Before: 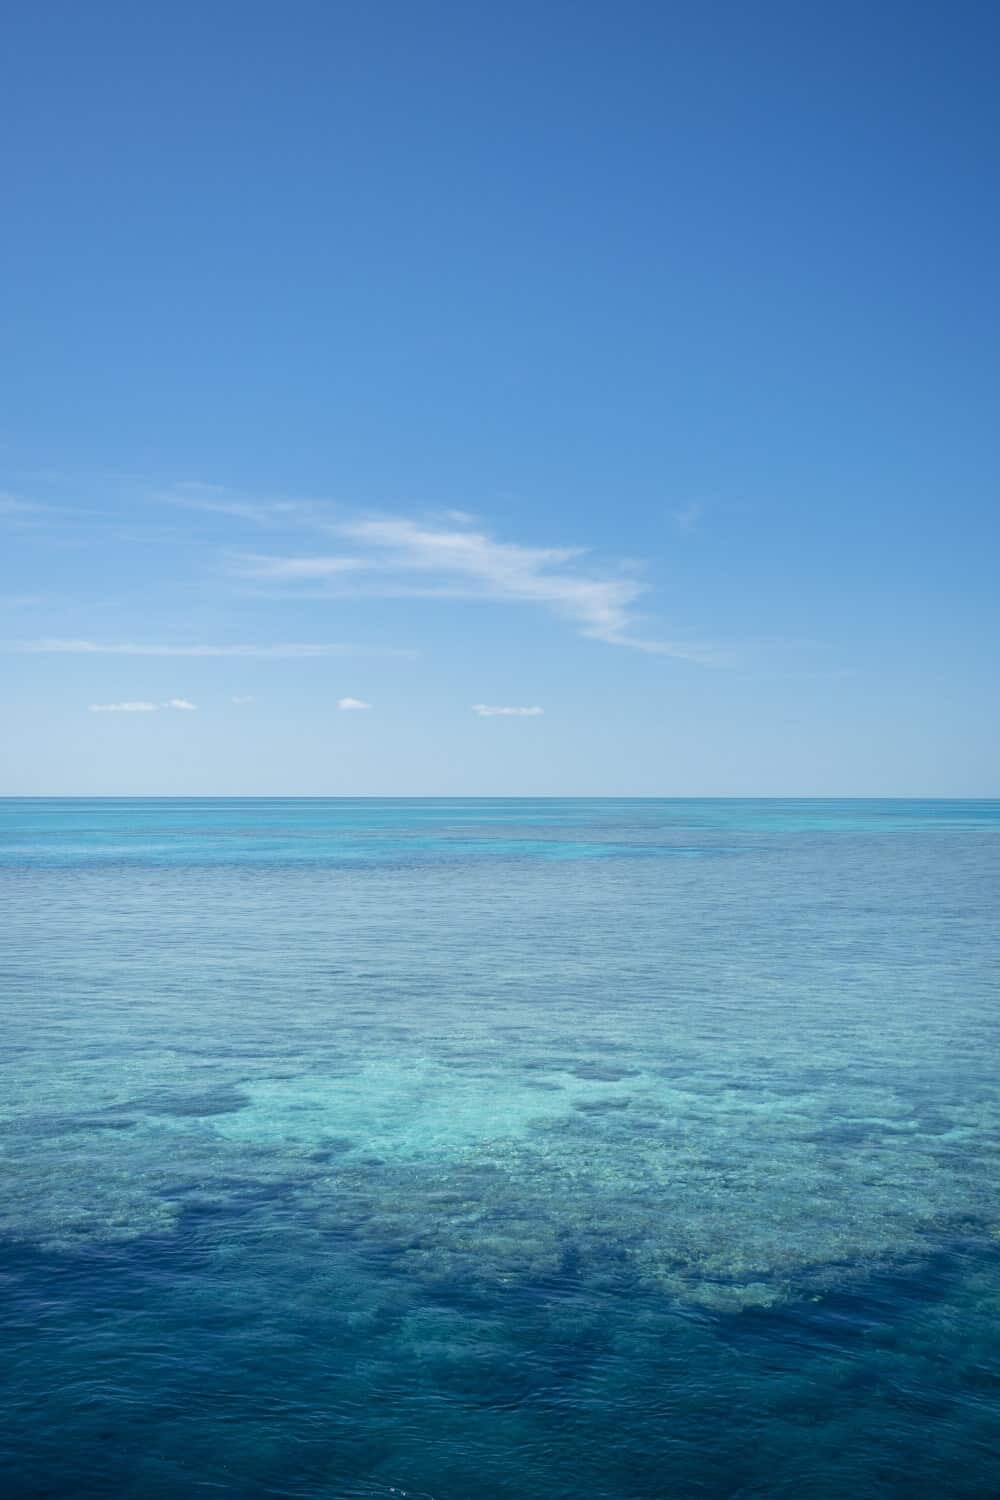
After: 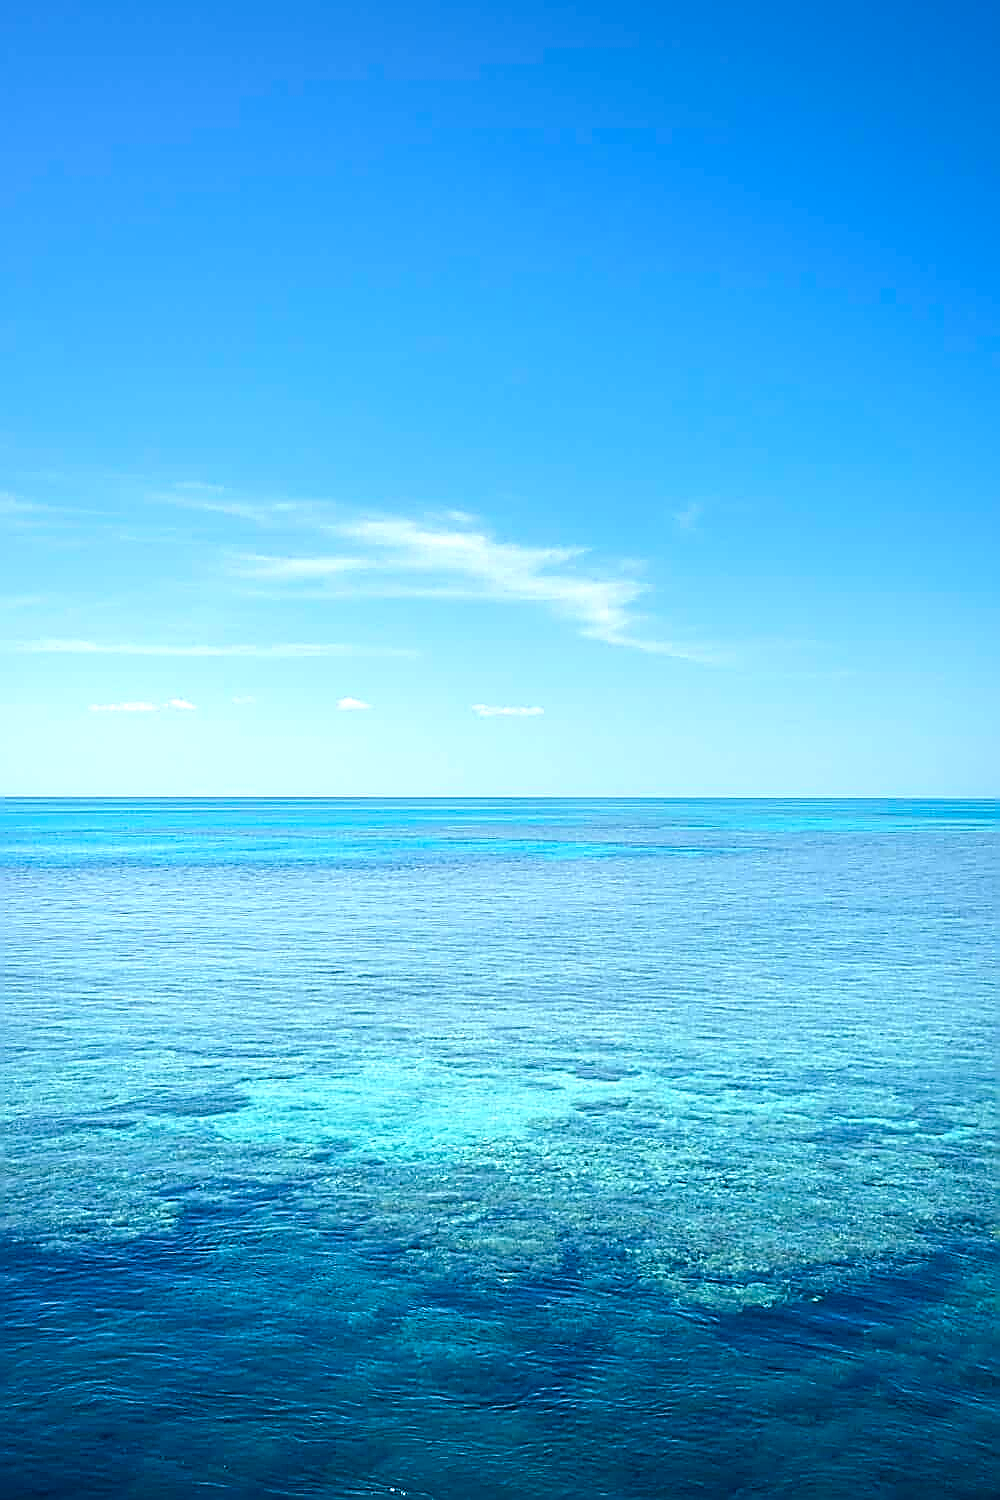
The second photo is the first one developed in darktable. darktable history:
exposure: black level correction 0.001, exposure 0.675 EV, compensate highlight preservation false
color balance rgb: perceptual saturation grading › global saturation 25%, global vibrance 20%
sharpen: amount 1.861
